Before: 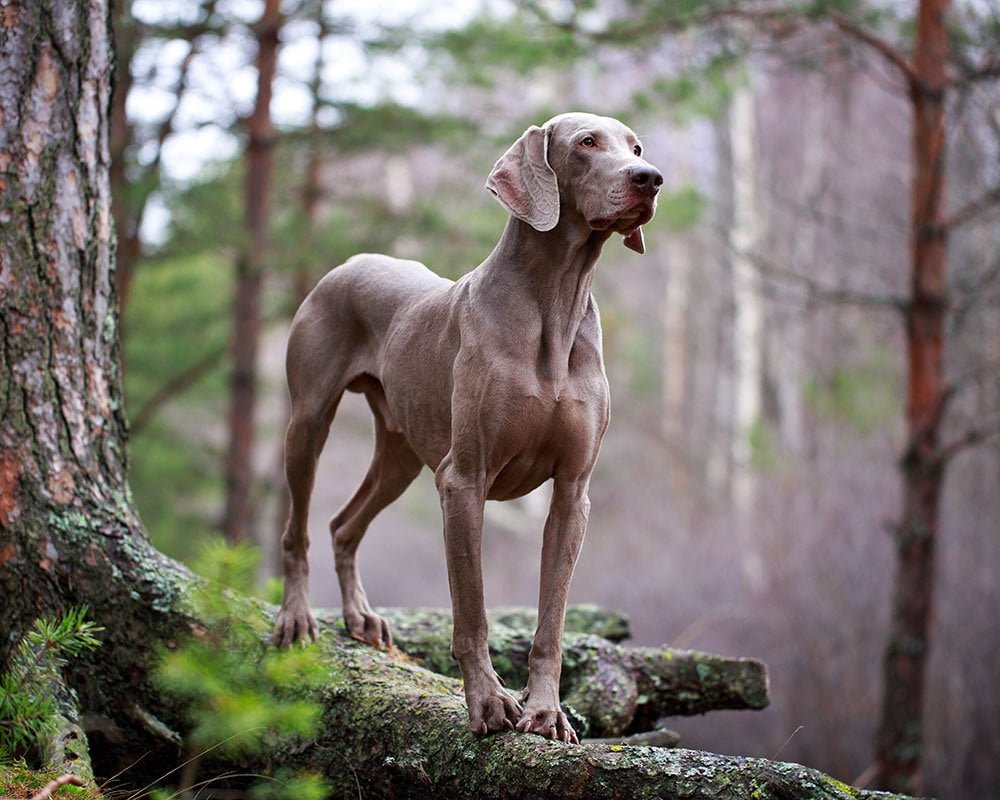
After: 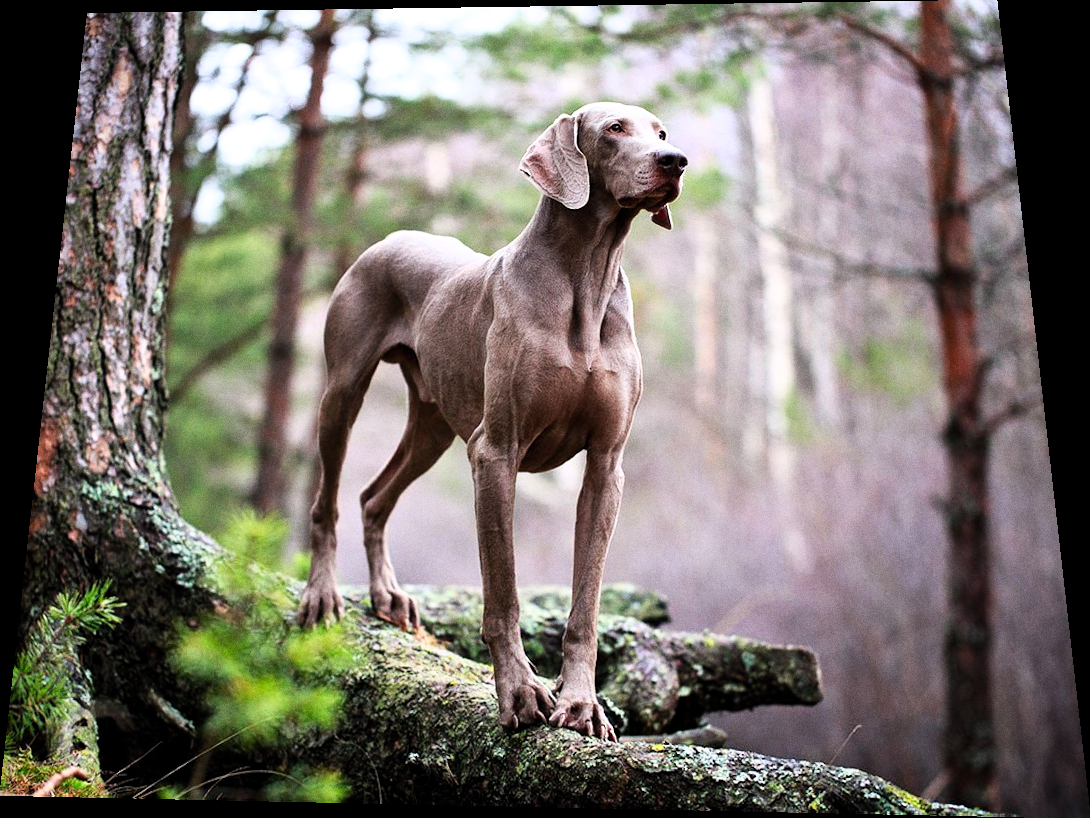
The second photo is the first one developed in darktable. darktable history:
levels: mode automatic, black 0.023%, white 99.97%, levels [0.062, 0.494, 0.925]
filmic rgb: white relative exposure 2.34 EV, hardness 6.59
contrast brightness saturation: contrast 0.2, brightness 0.16, saturation 0.22
rotate and perspective: rotation 0.128°, lens shift (vertical) -0.181, lens shift (horizontal) -0.044, shear 0.001, automatic cropping off
grain: coarseness 0.09 ISO
